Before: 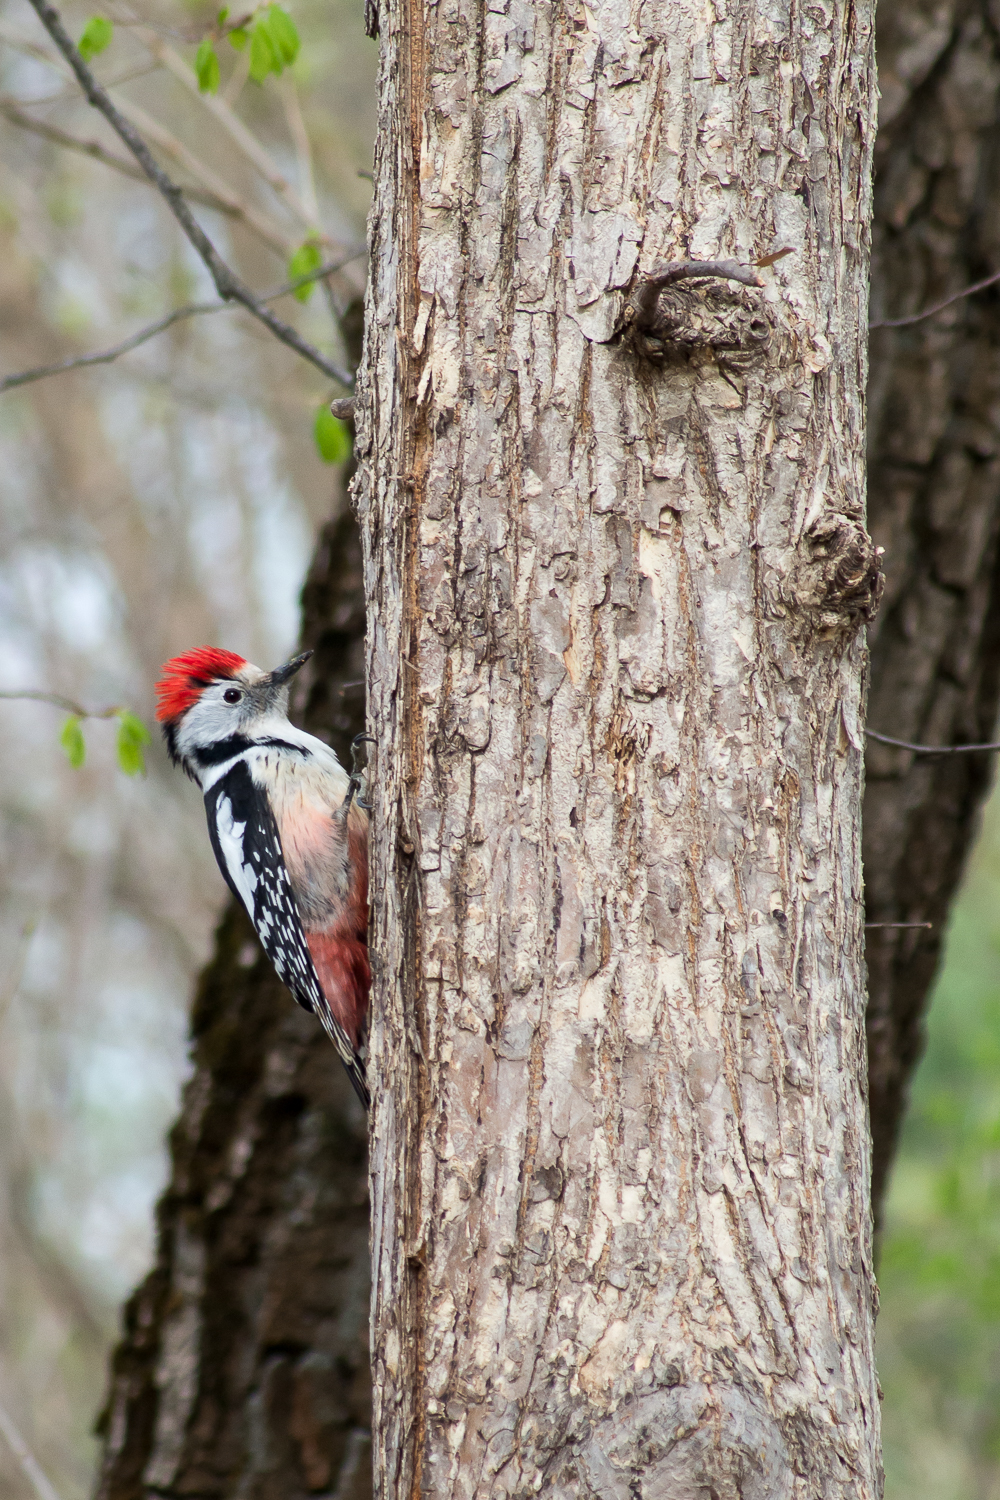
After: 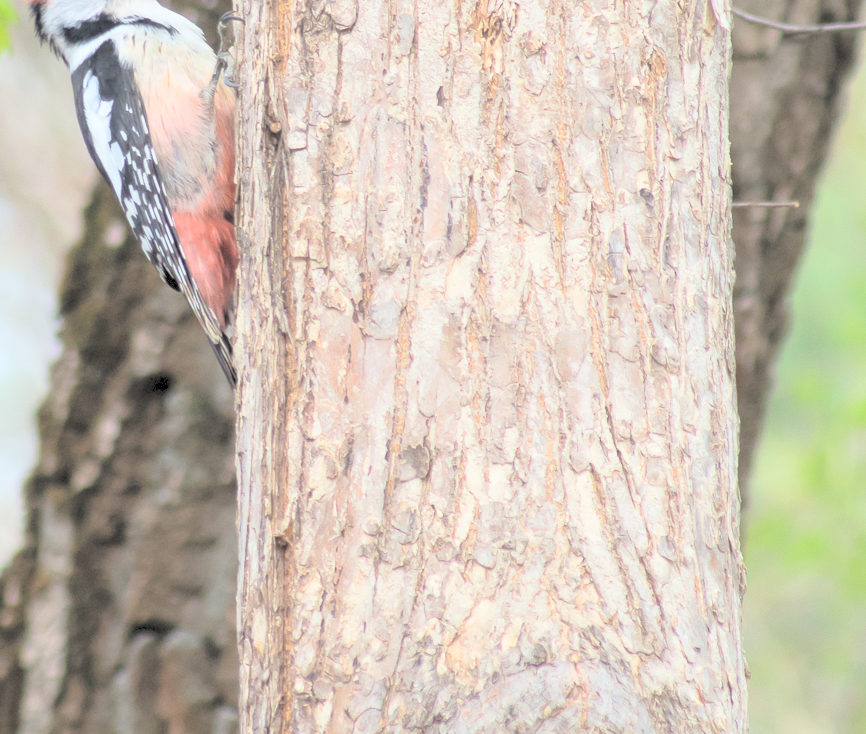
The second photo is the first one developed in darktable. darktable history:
crop and rotate: left 13.306%, top 48.129%, bottom 2.928%
contrast brightness saturation: brightness 1
